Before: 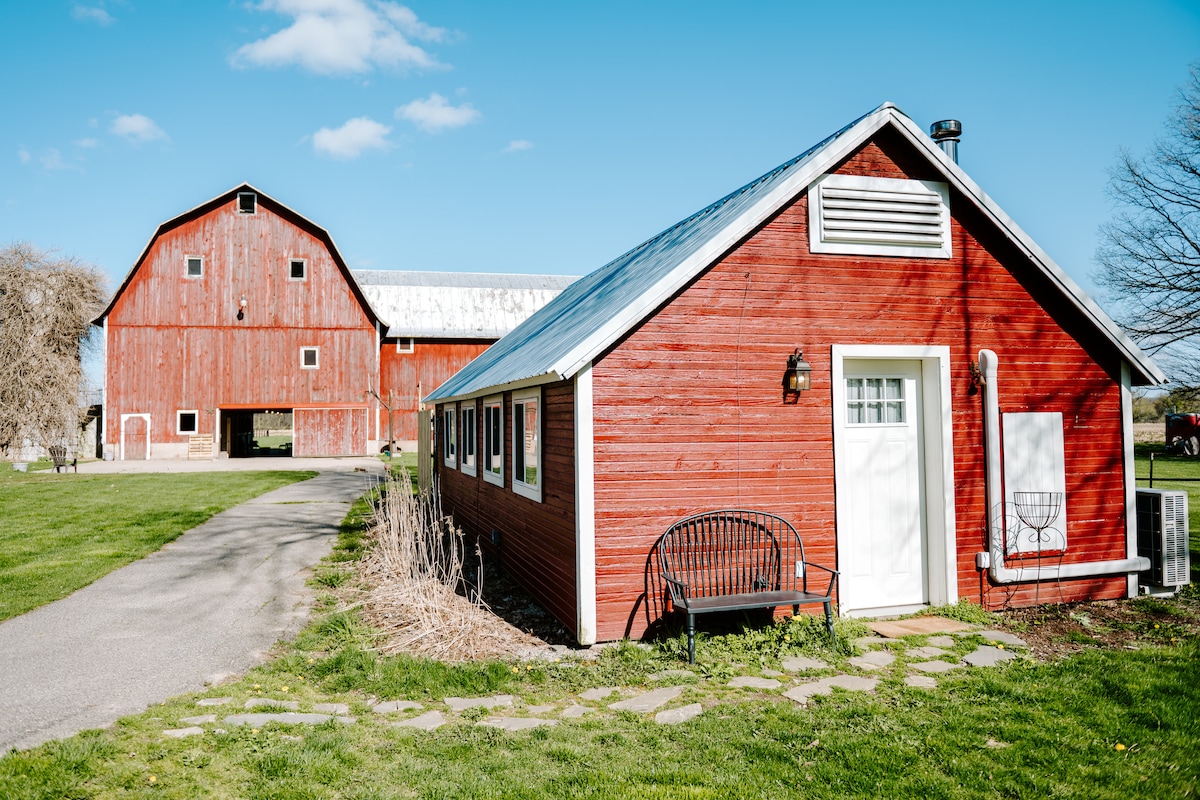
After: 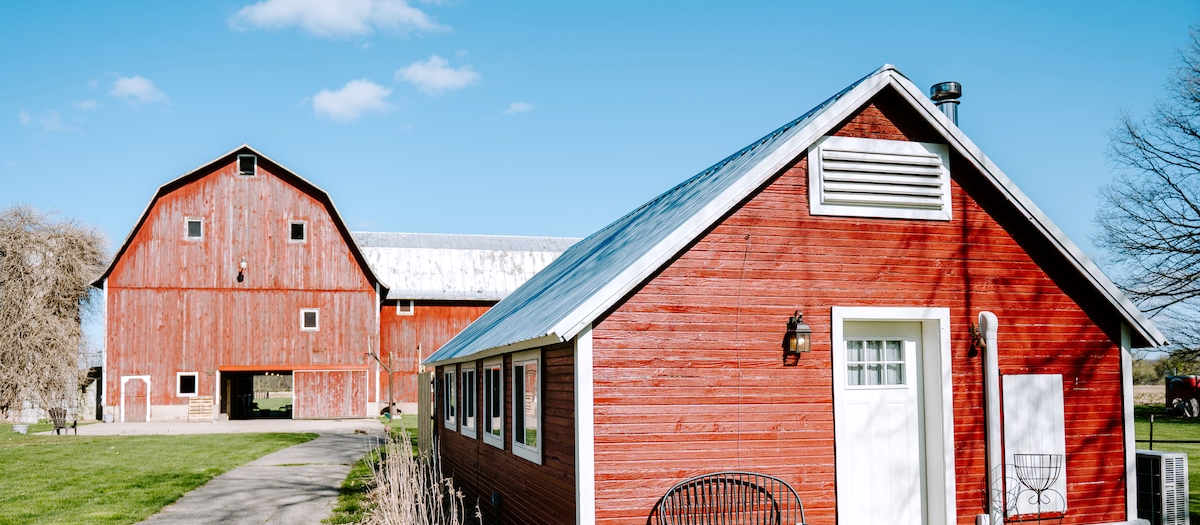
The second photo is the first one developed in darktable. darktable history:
white balance: red 1.004, blue 1.024
crop and rotate: top 4.848%, bottom 29.503%
